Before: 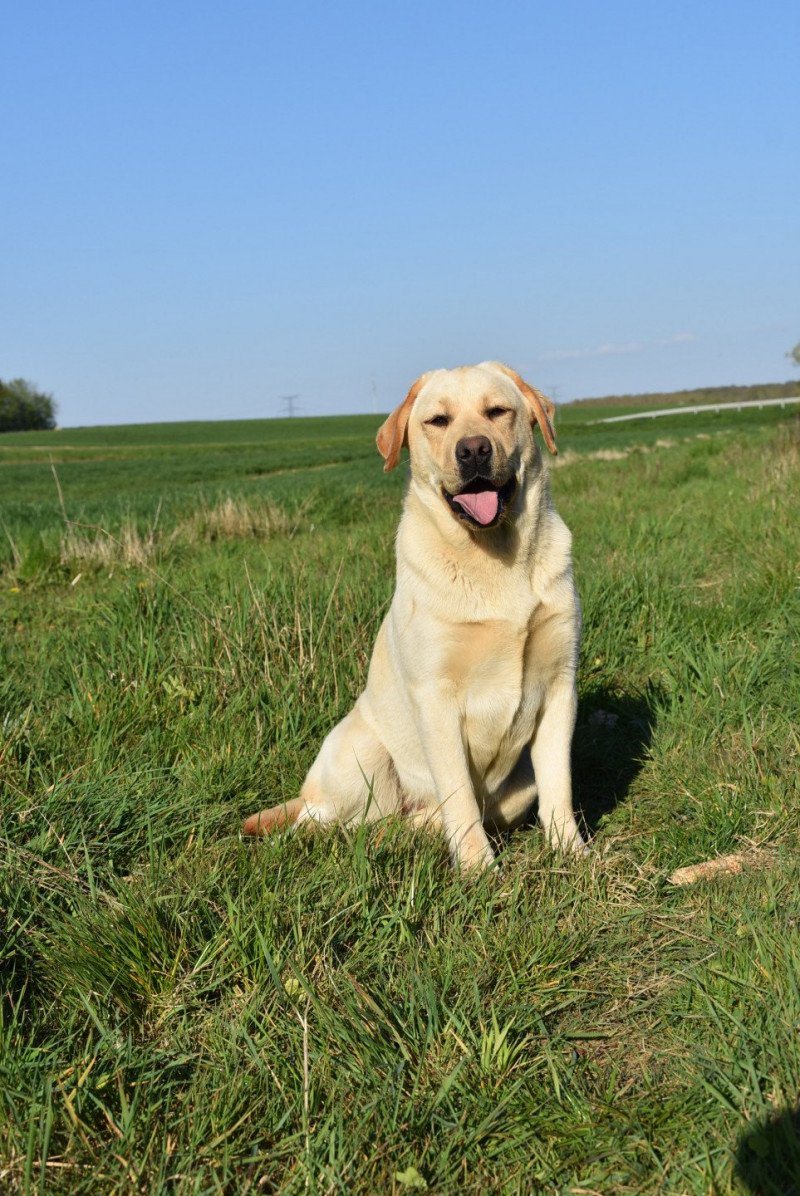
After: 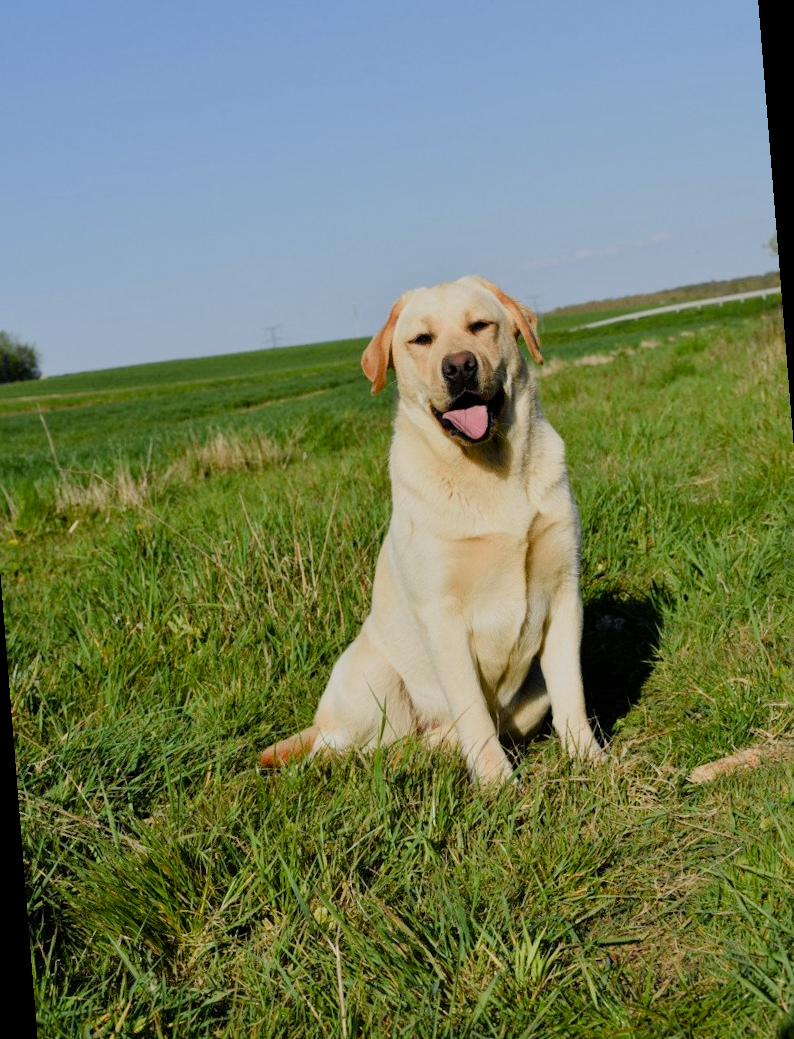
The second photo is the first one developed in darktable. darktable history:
filmic rgb: black relative exposure -7.65 EV, white relative exposure 4.56 EV, hardness 3.61
rotate and perspective: rotation -4.57°, crop left 0.054, crop right 0.944, crop top 0.087, crop bottom 0.914
color balance rgb: perceptual saturation grading › global saturation 20%, perceptual saturation grading › highlights -25%, perceptual saturation grading › shadows 25%
